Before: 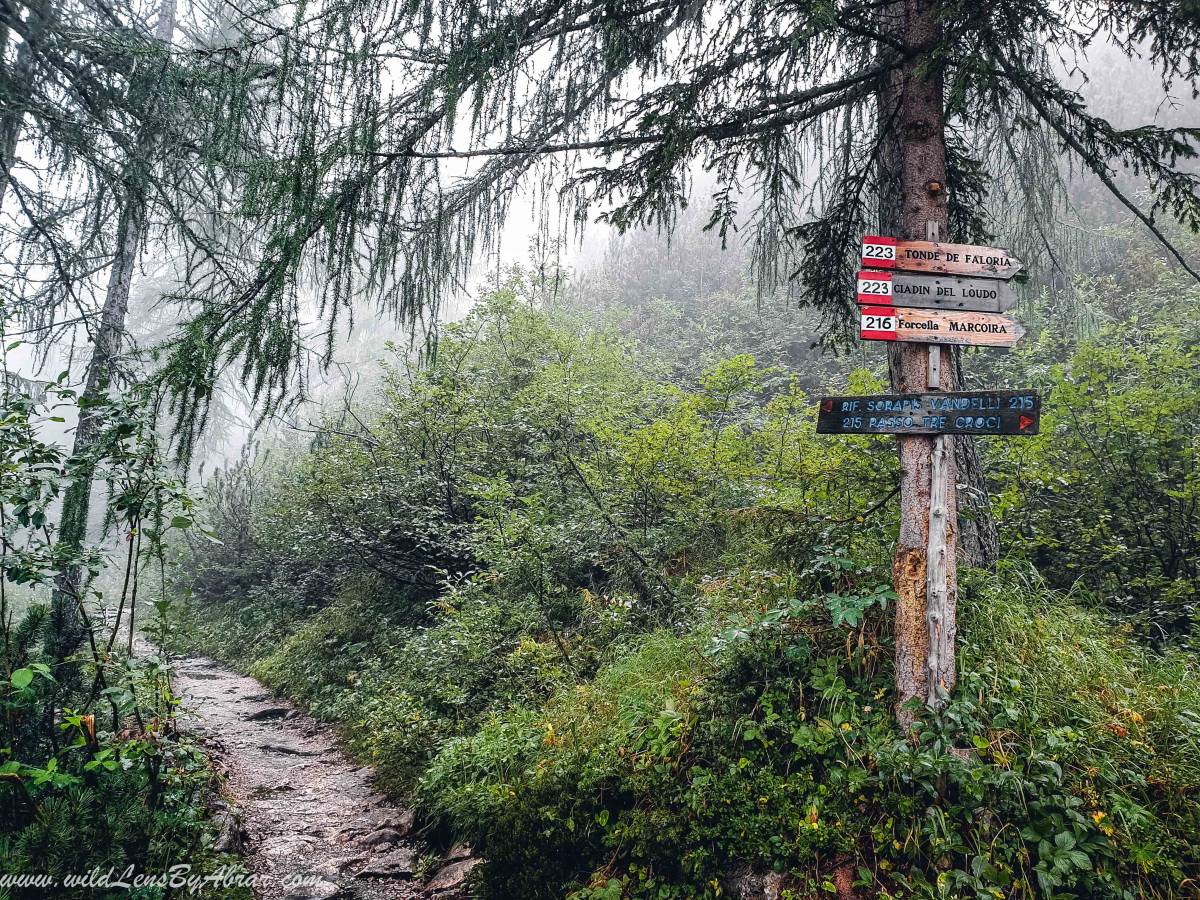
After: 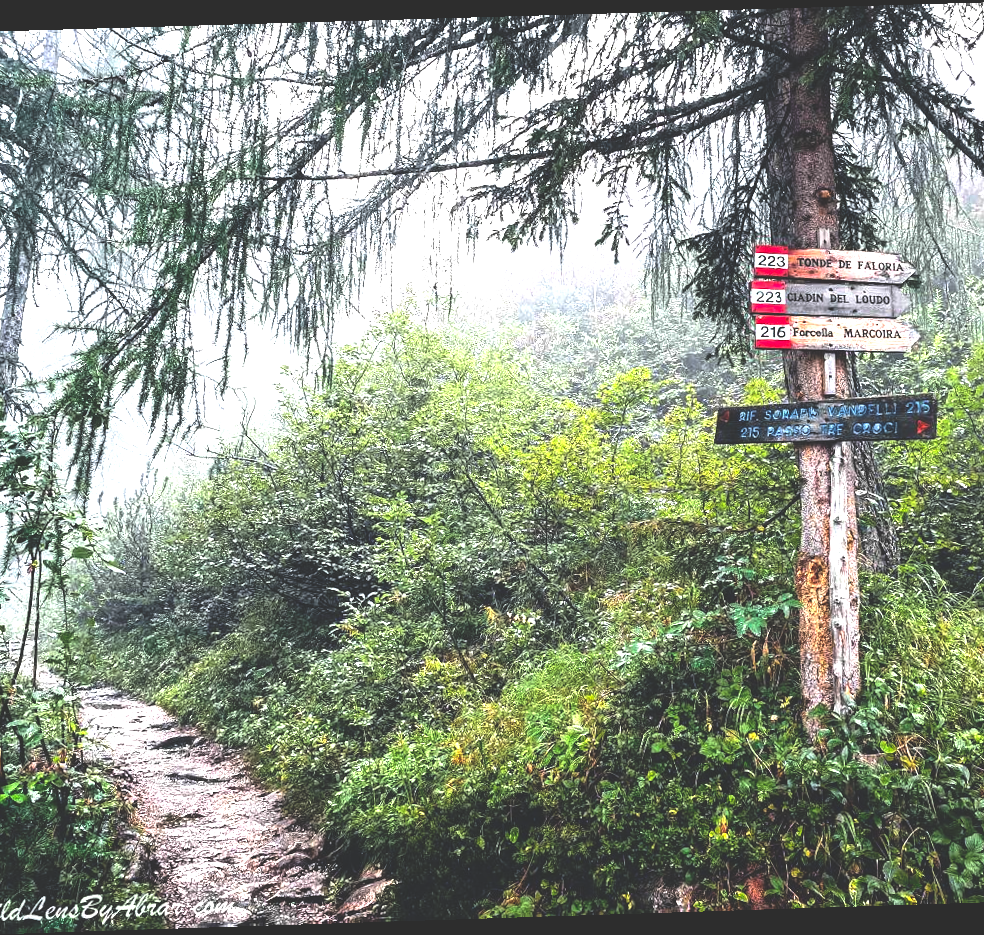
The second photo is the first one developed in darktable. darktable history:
rgb curve: curves: ch0 [(0, 0.186) (0.314, 0.284) (0.775, 0.708) (1, 1)], compensate middle gray true, preserve colors none
rotate and perspective: rotation -1.77°, lens shift (horizontal) 0.004, automatic cropping off
crop and rotate: left 9.597%, right 10.195%
exposure: exposure 1.2 EV, compensate highlight preservation false
